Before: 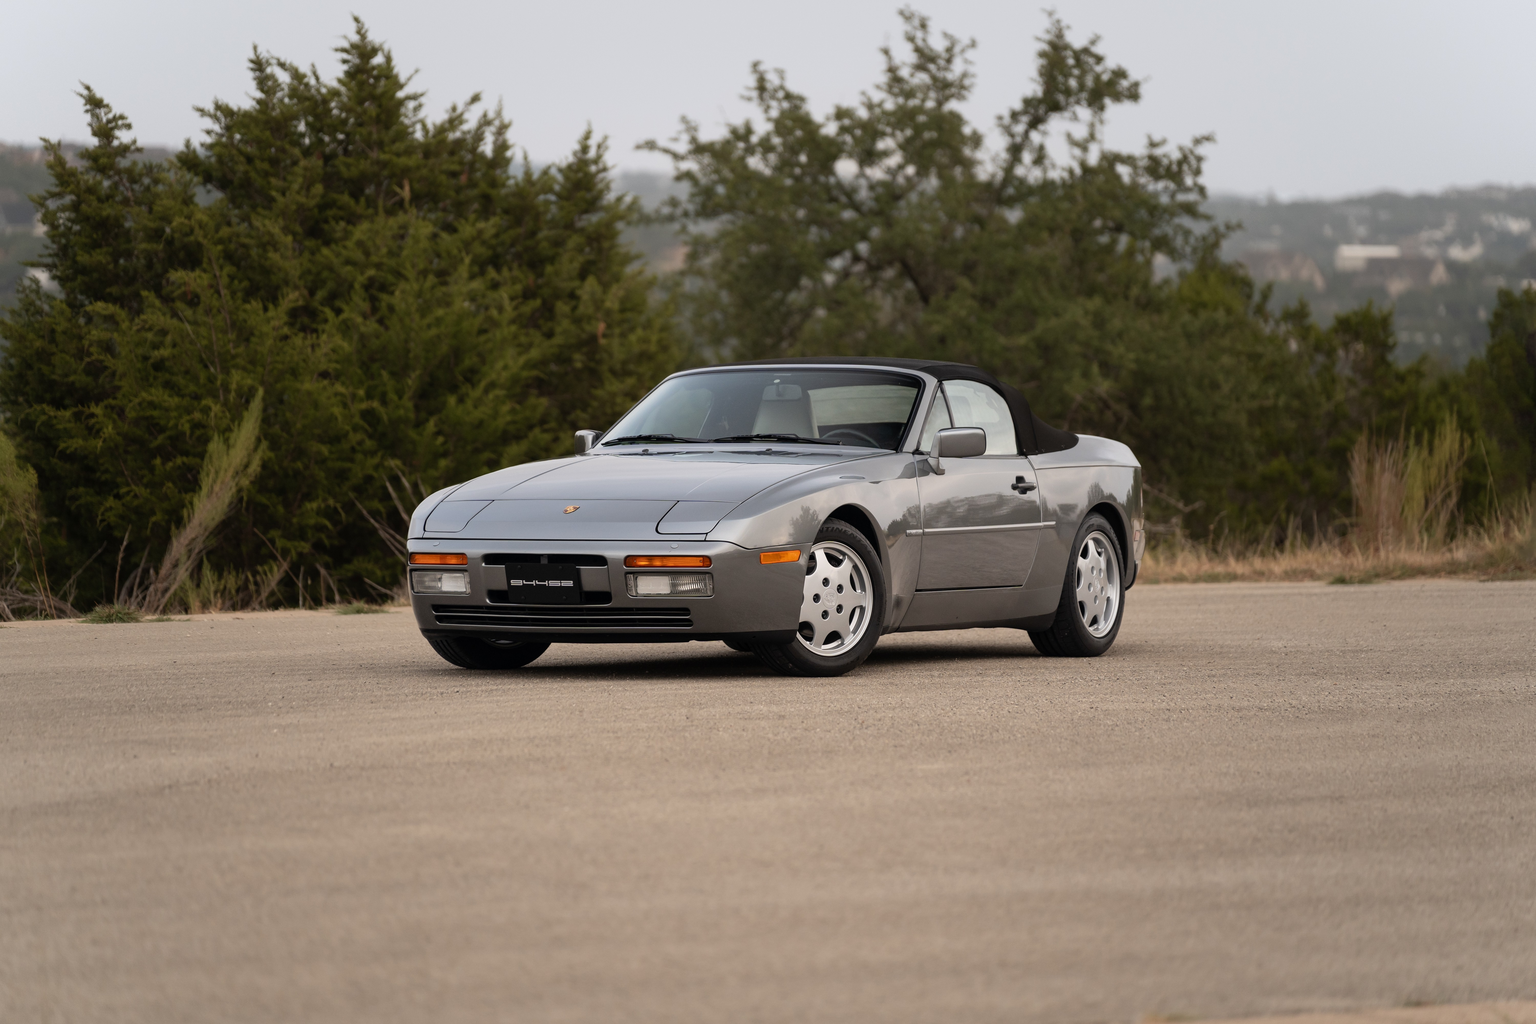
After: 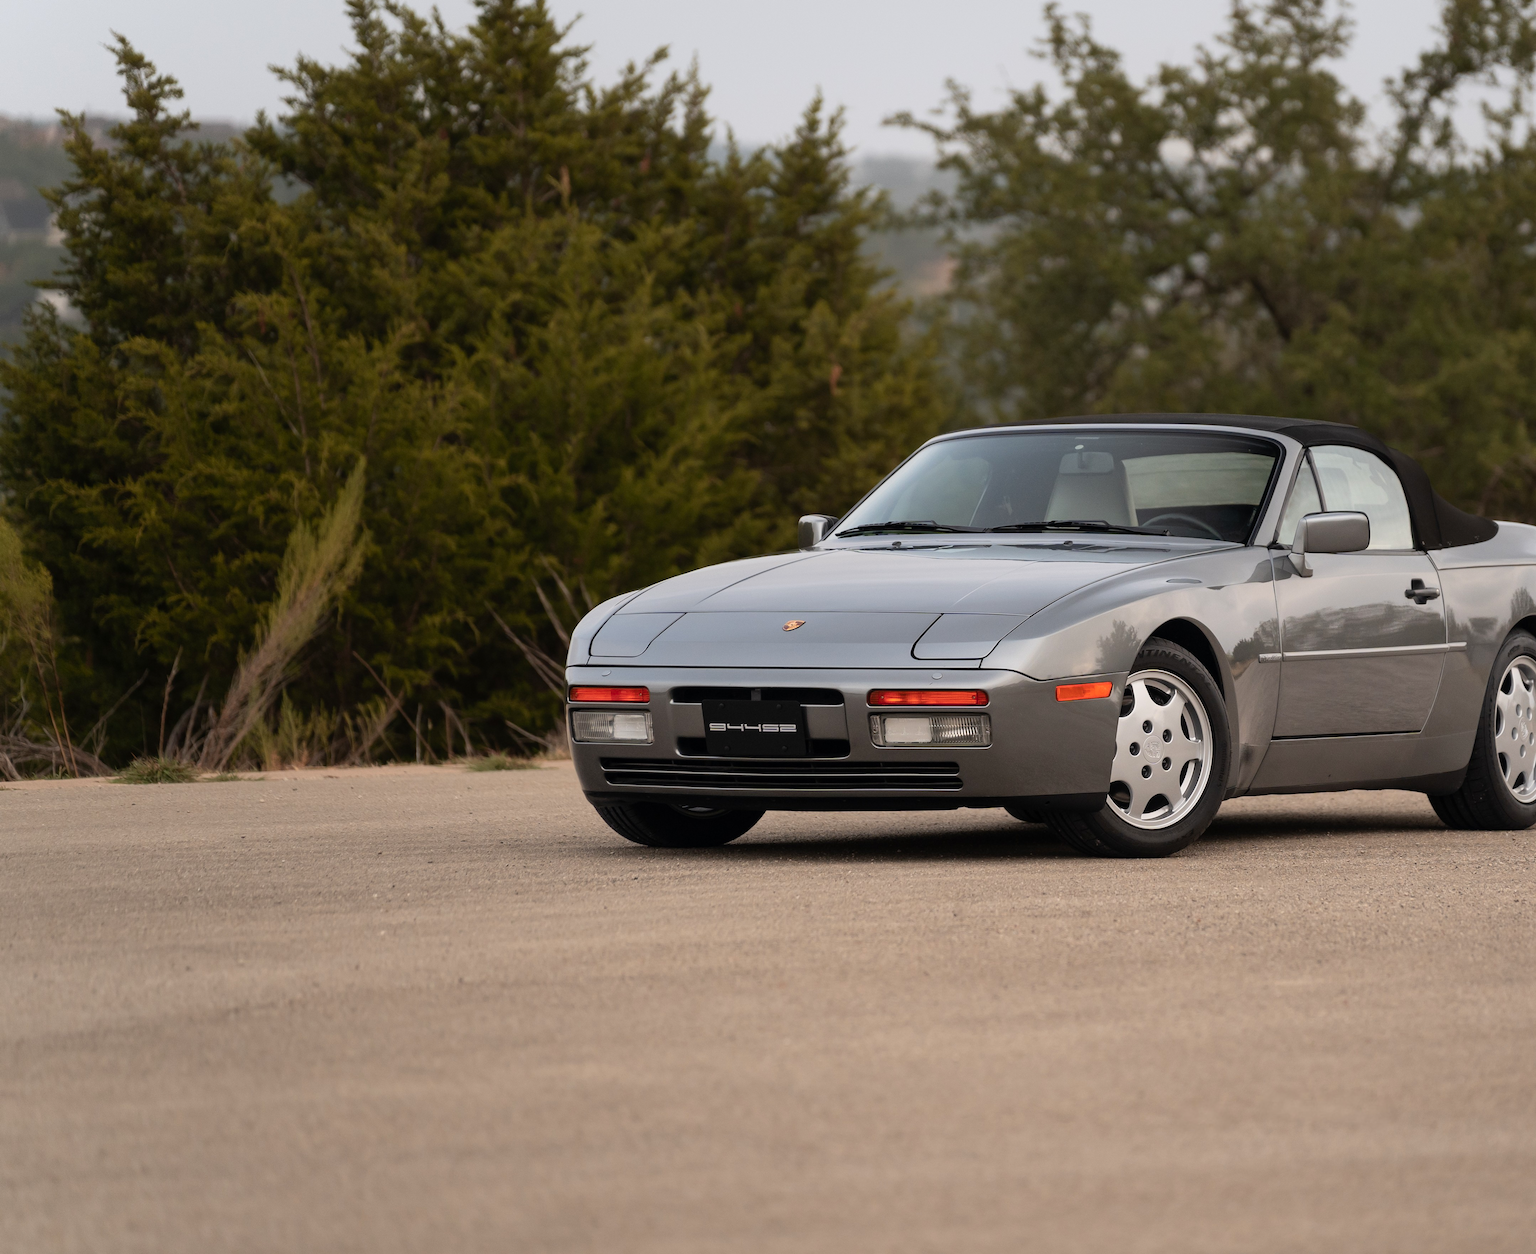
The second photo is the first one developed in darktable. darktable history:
crop: top 5.803%, right 27.864%, bottom 5.804%
color zones: curves: ch1 [(0.239, 0.552) (0.75, 0.5)]; ch2 [(0.25, 0.462) (0.749, 0.457)], mix 25.94%
